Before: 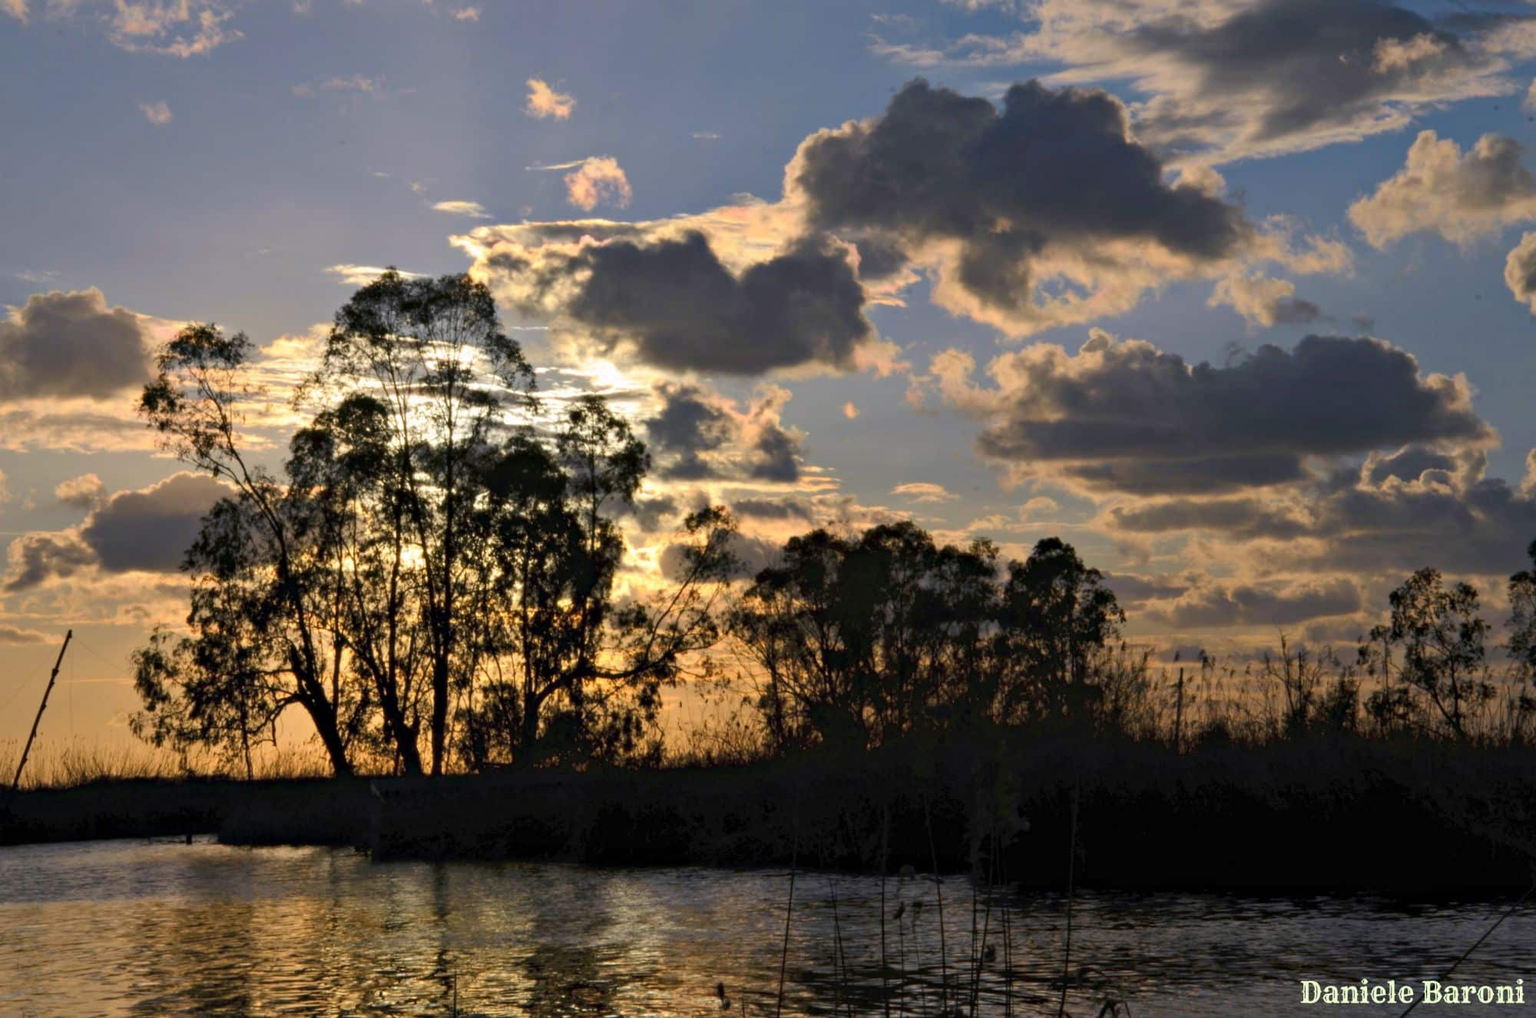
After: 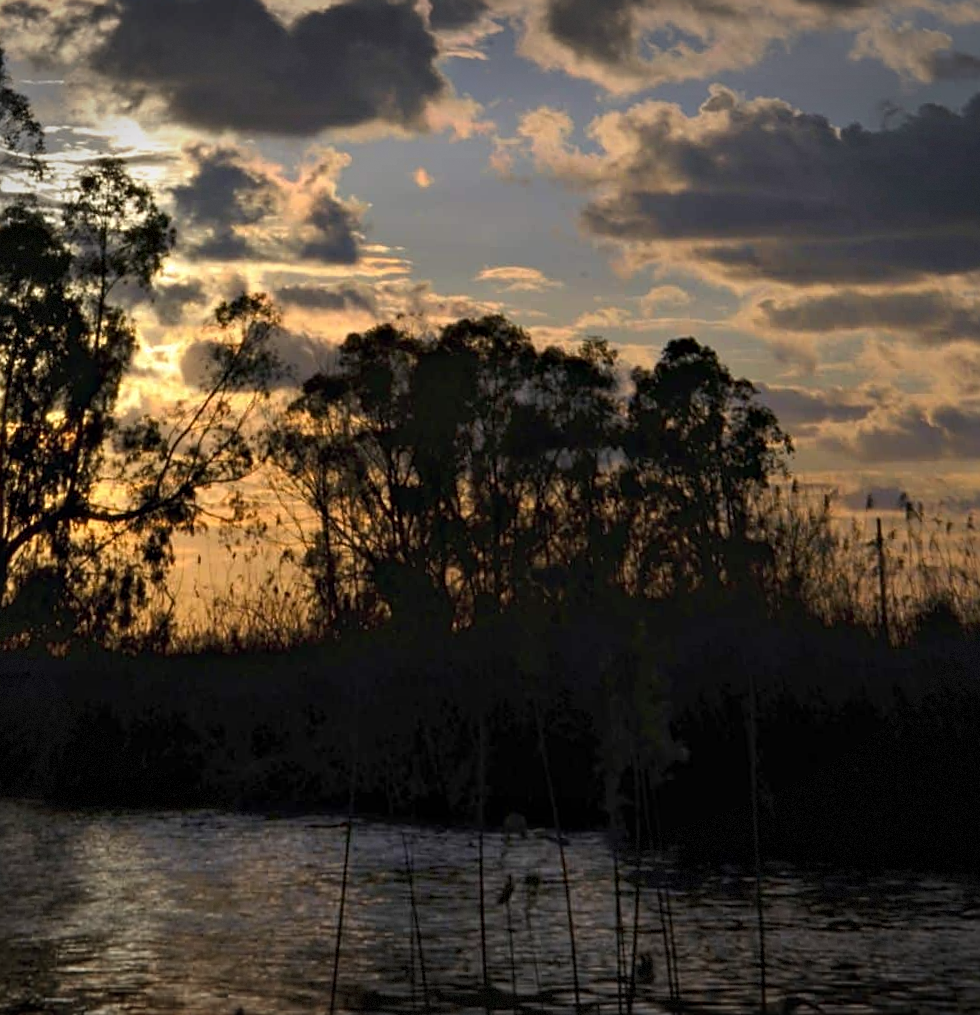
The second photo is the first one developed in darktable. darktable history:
crop and rotate: left 28.256%, top 17.734%, right 12.656%, bottom 3.573%
vignetting: fall-off start 100%, brightness -0.406, saturation -0.3, width/height ratio 1.324, dithering 8-bit output, unbound false
sharpen: on, module defaults
rotate and perspective: rotation 0.72°, lens shift (vertical) -0.352, lens shift (horizontal) -0.051, crop left 0.152, crop right 0.859, crop top 0.019, crop bottom 0.964
